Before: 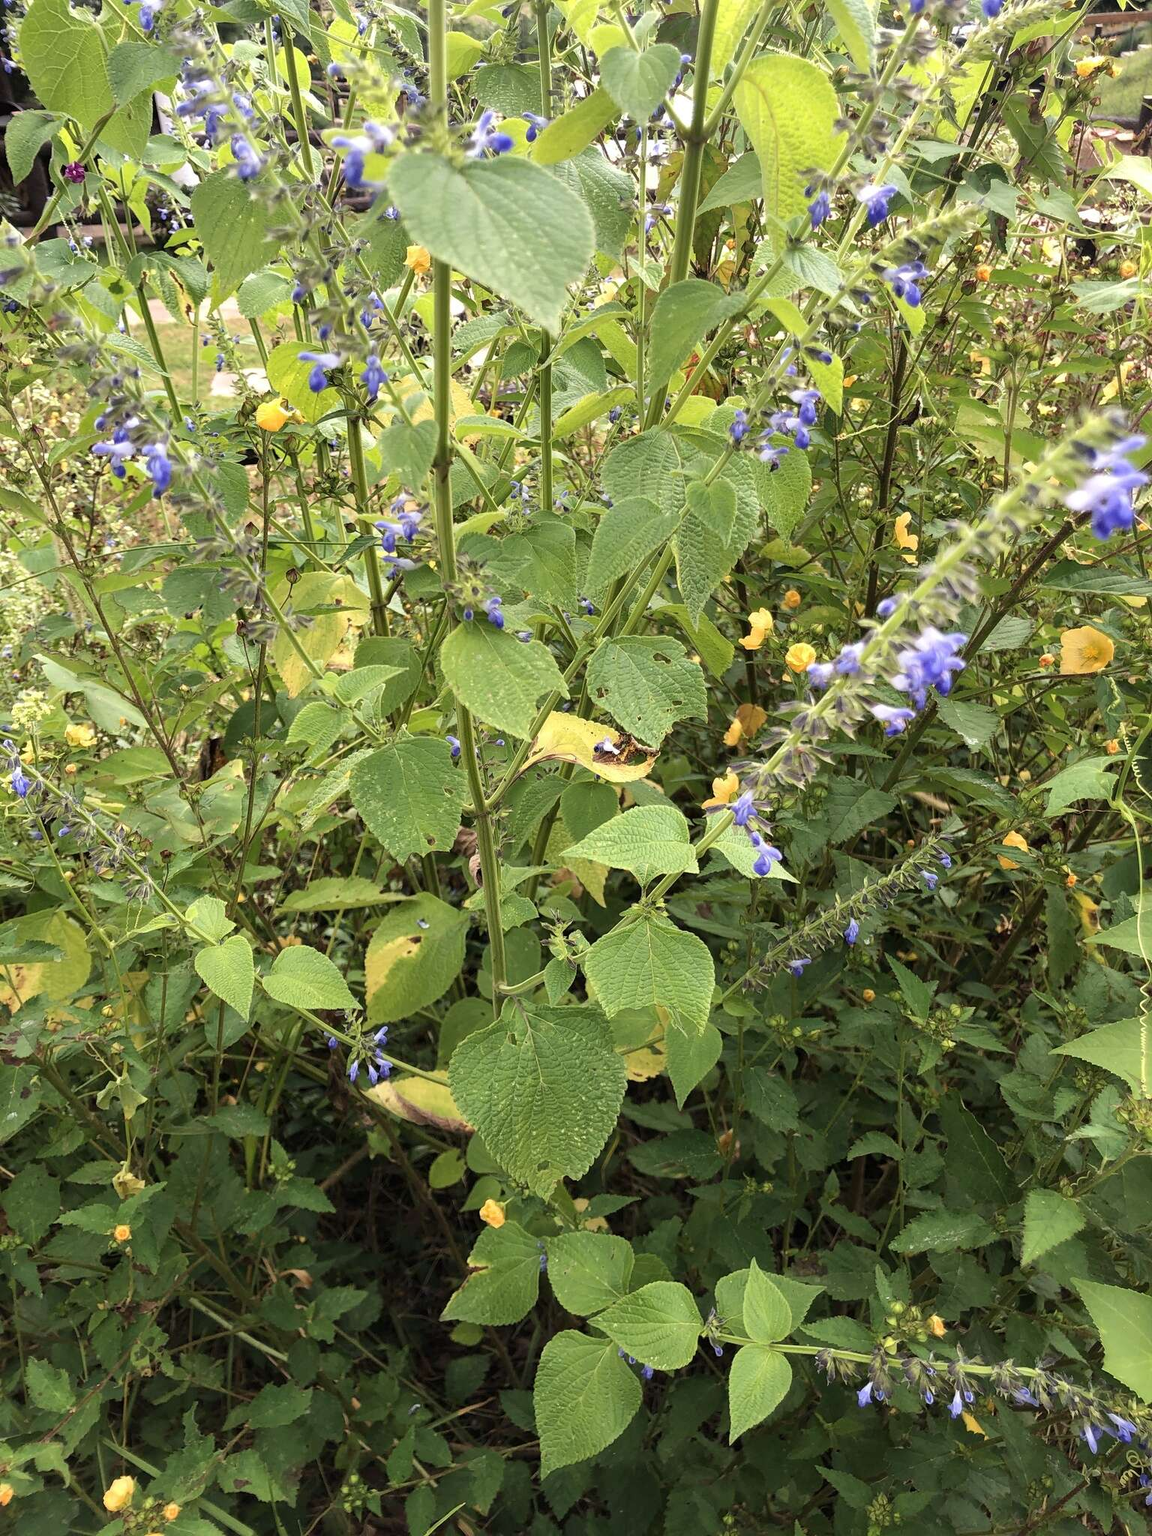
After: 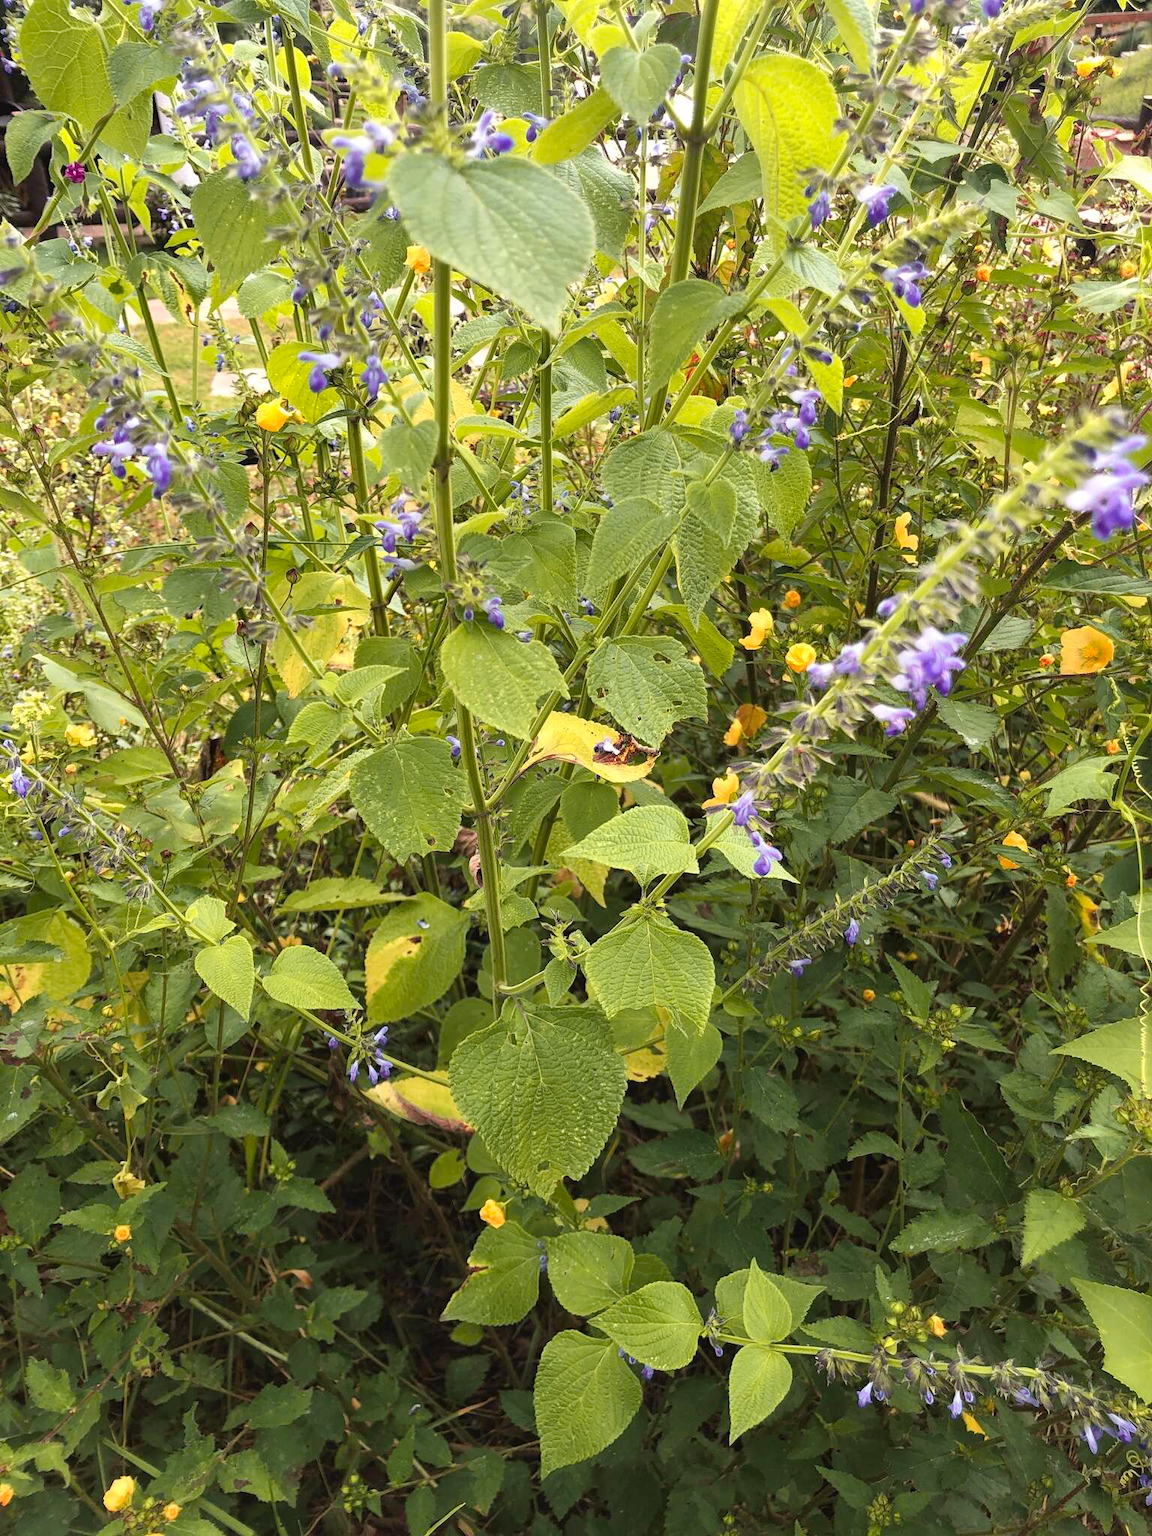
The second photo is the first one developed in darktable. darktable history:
tone curve: curves: ch0 [(0, 0.024) (0.119, 0.146) (0.474, 0.485) (0.718, 0.739) (0.817, 0.839) (1, 0.998)]; ch1 [(0, 0) (0.377, 0.416) (0.439, 0.451) (0.477, 0.485) (0.501, 0.503) (0.538, 0.544) (0.58, 0.613) (0.664, 0.7) (0.783, 0.804) (1, 1)]; ch2 [(0, 0) (0.38, 0.405) (0.463, 0.456) (0.498, 0.497) (0.524, 0.535) (0.578, 0.576) (0.648, 0.665) (1, 1)], color space Lab, independent channels, preserve colors none
